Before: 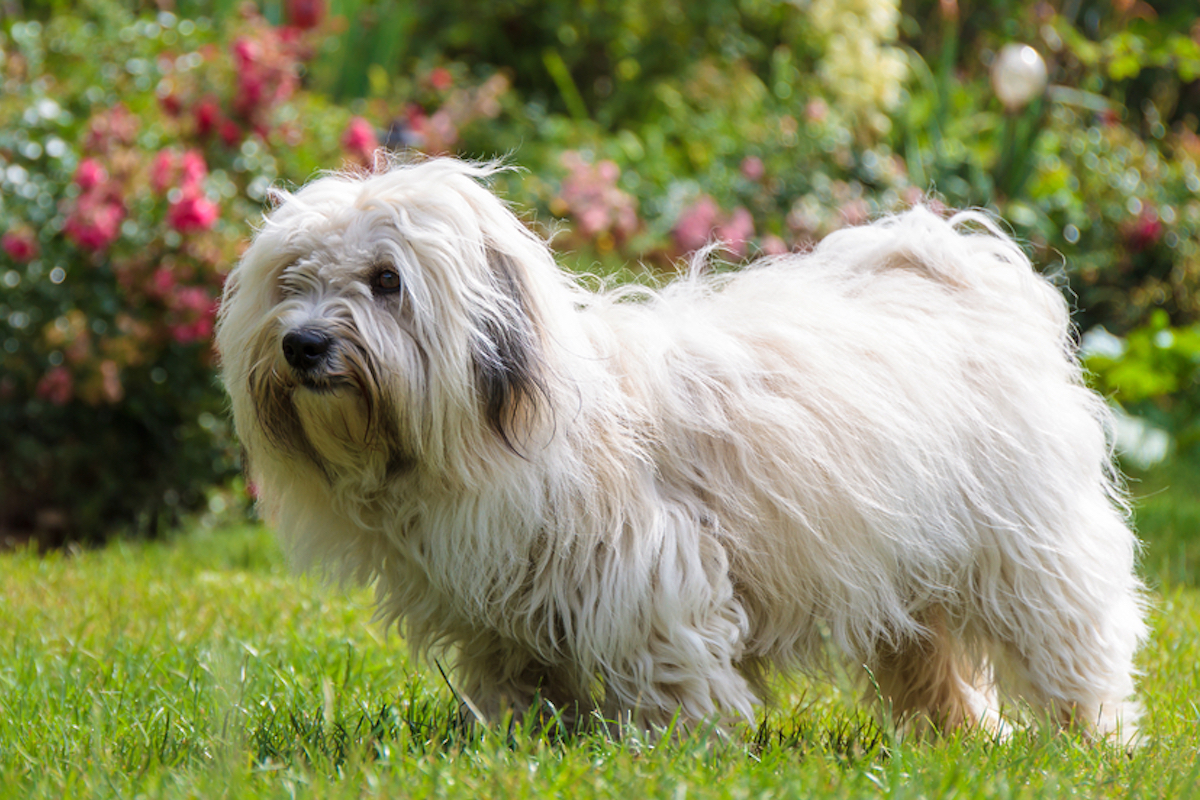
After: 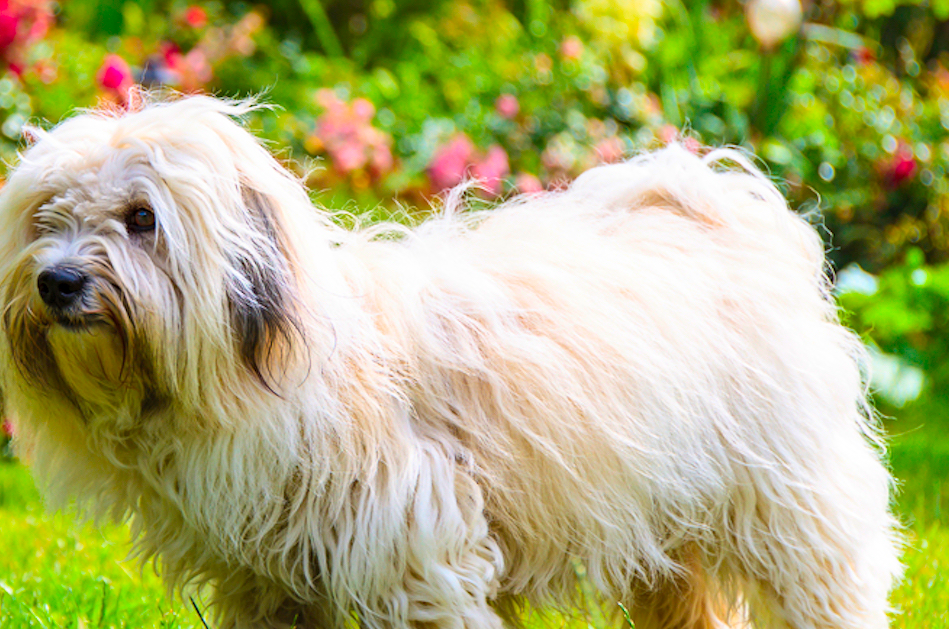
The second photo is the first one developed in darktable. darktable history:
crop and rotate: left 20.464%, top 7.812%, right 0.419%, bottom 13.558%
haze removal: compatibility mode true, adaptive false
contrast brightness saturation: contrast 0.196, brightness 0.201, saturation 0.792
